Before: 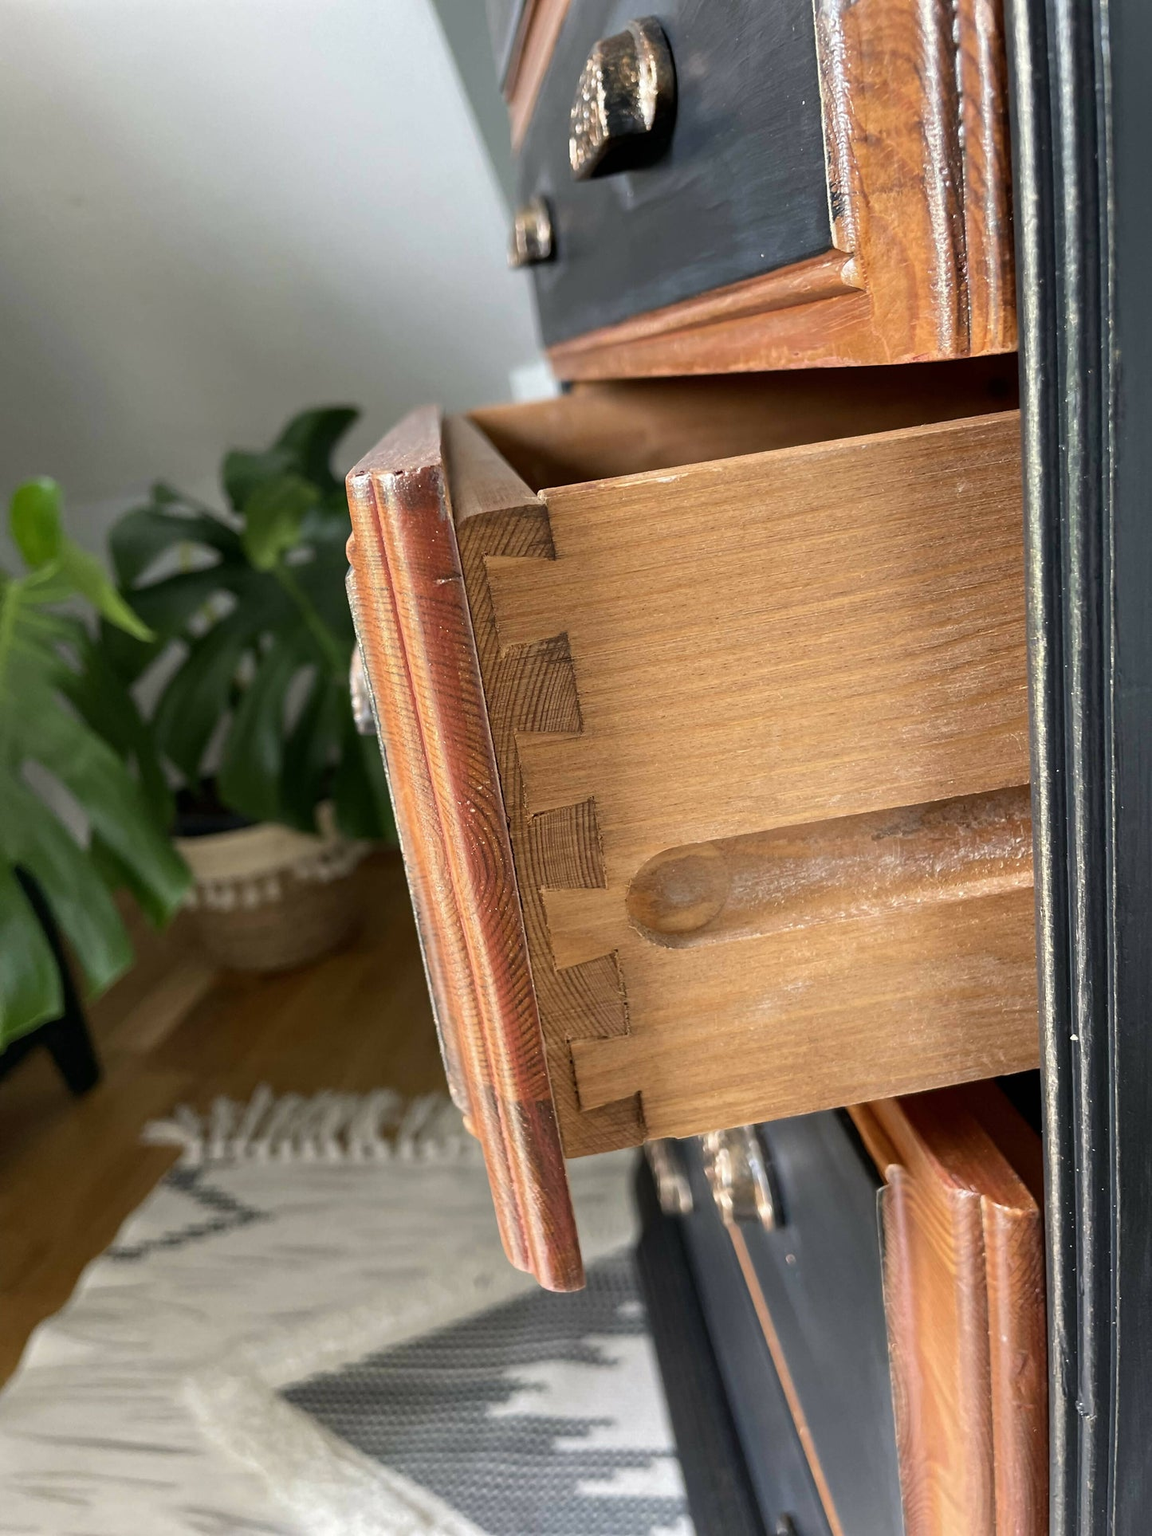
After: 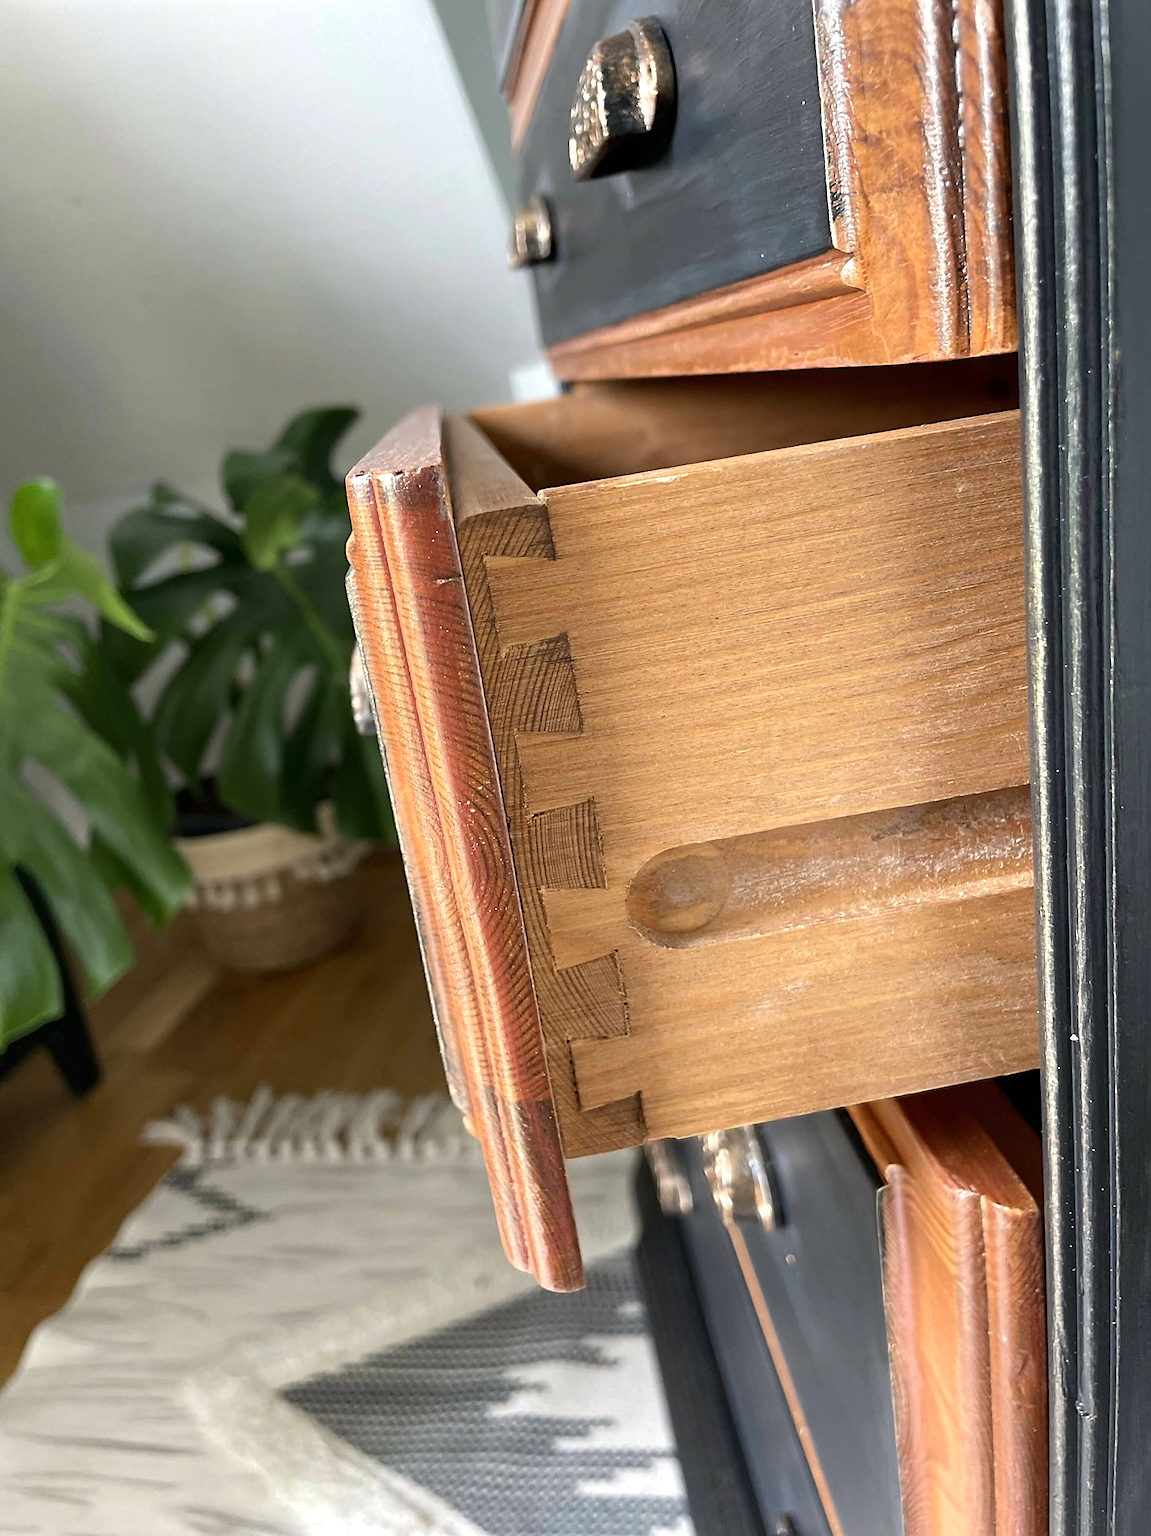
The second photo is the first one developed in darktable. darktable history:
sharpen: radius 1.84, amount 0.4, threshold 1.195
exposure: exposure 0.297 EV, compensate highlight preservation false
